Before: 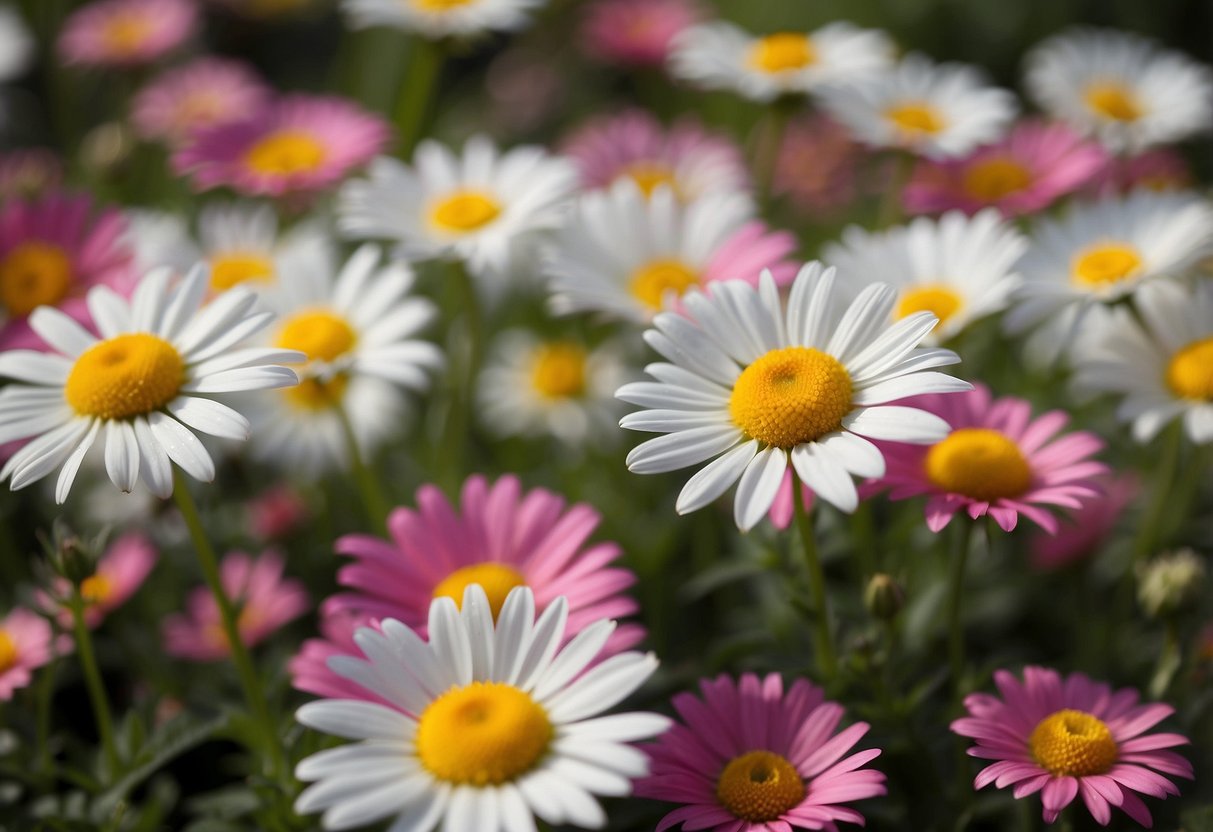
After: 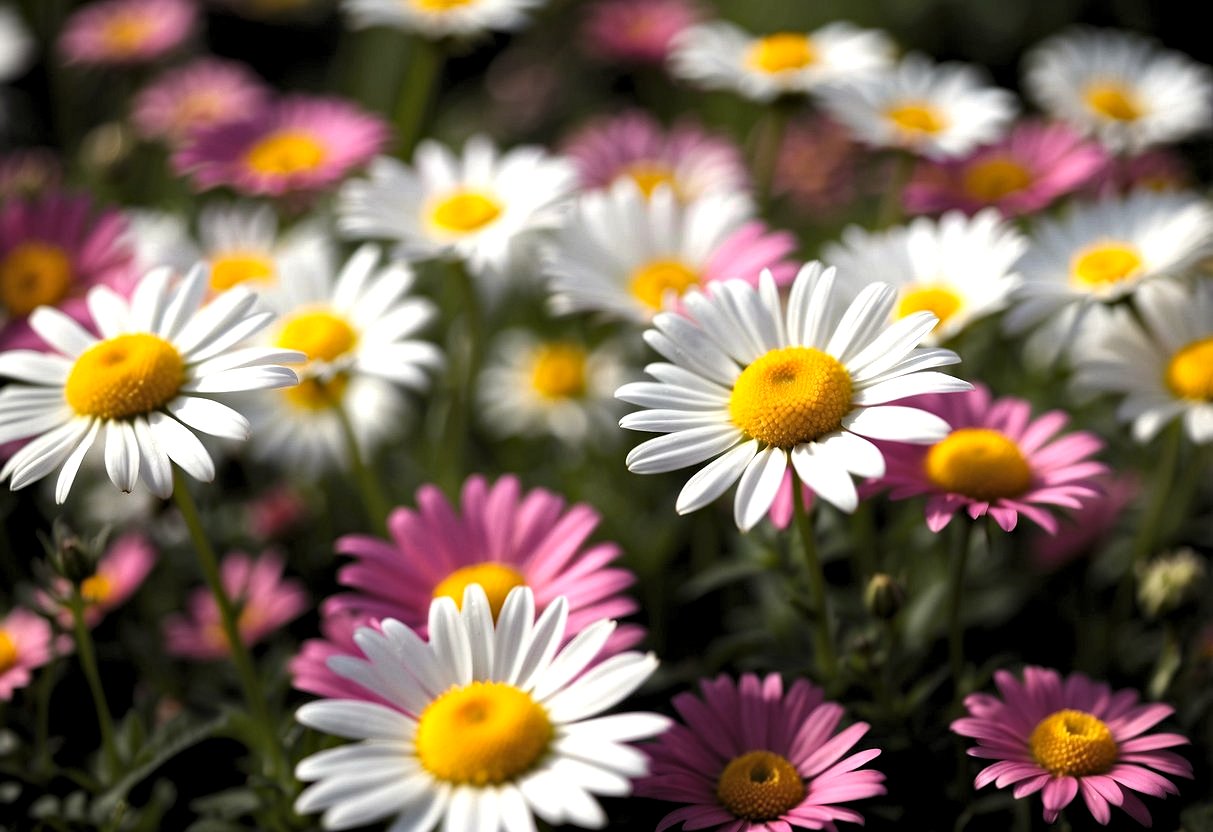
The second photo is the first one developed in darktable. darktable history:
levels: levels [0.116, 0.574, 1]
white balance: red 1.009, blue 0.985
haze removal: compatibility mode true, adaptive false
exposure: black level correction 0, exposure 0.7 EV, compensate exposure bias true, compensate highlight preservation false
